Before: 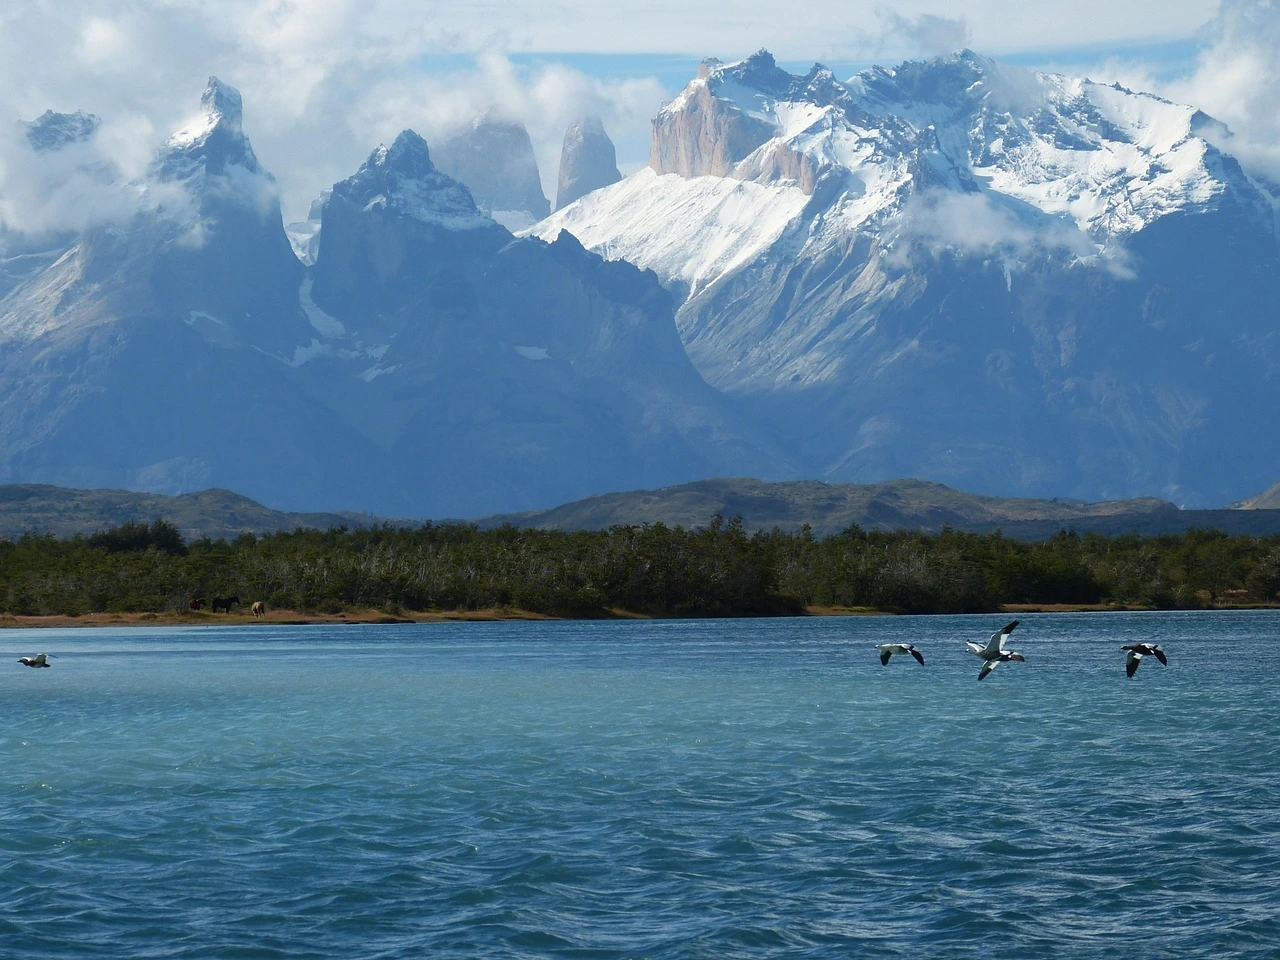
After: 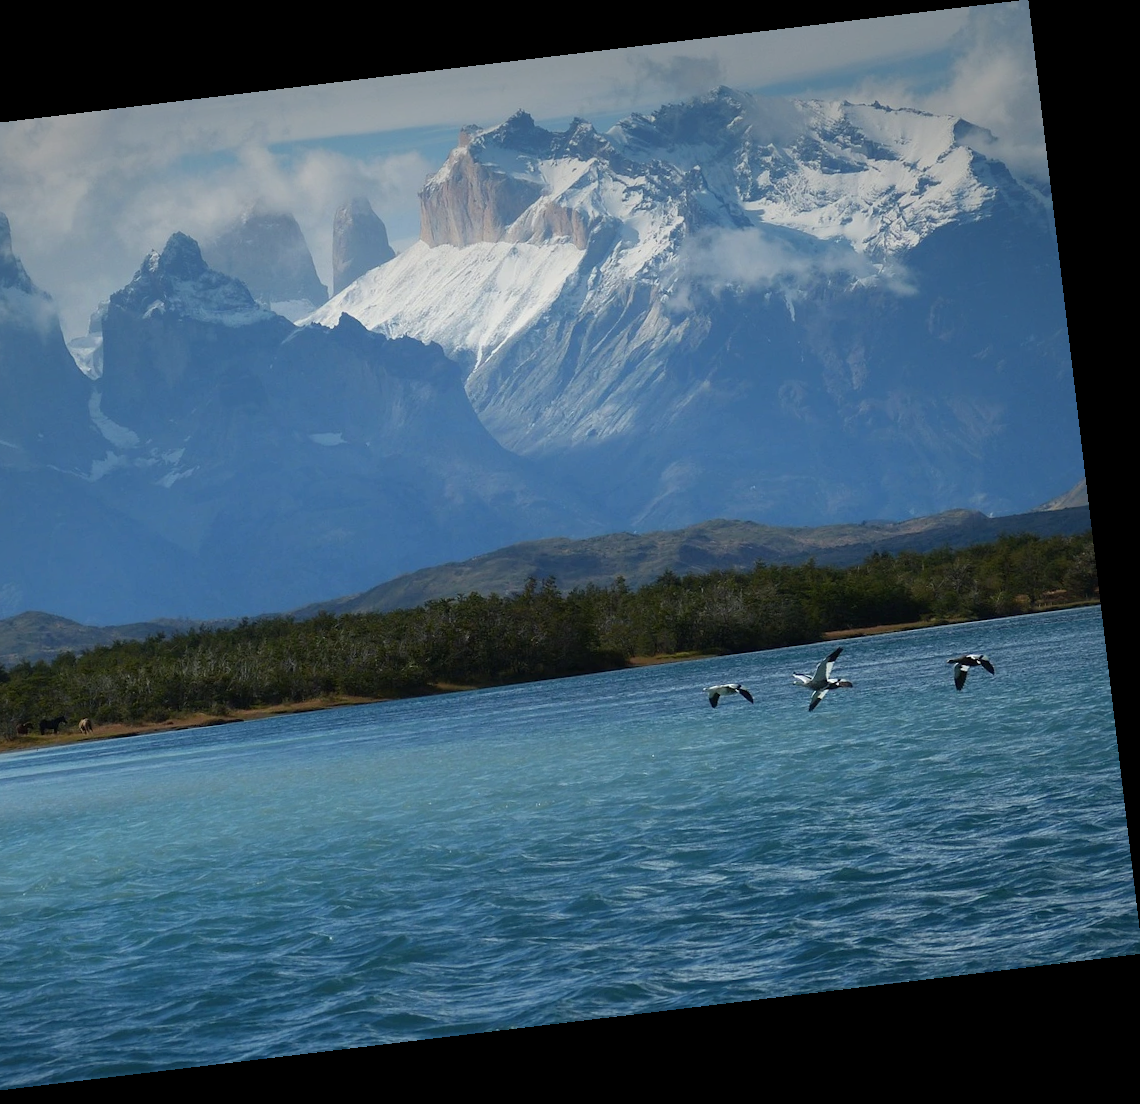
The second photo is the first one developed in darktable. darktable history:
vignetting: fall-off start 97.52%, fall-off radius 100%, brightness -0.574, saturation 0, center (-0.027, 0.404), width/height ratio 1.368, unbound false
crop: left 17.582%, bottom 0.031%
white balance: red 1, blue 1
rotate and perspective: rotation -6.83°, automatic cropping off
